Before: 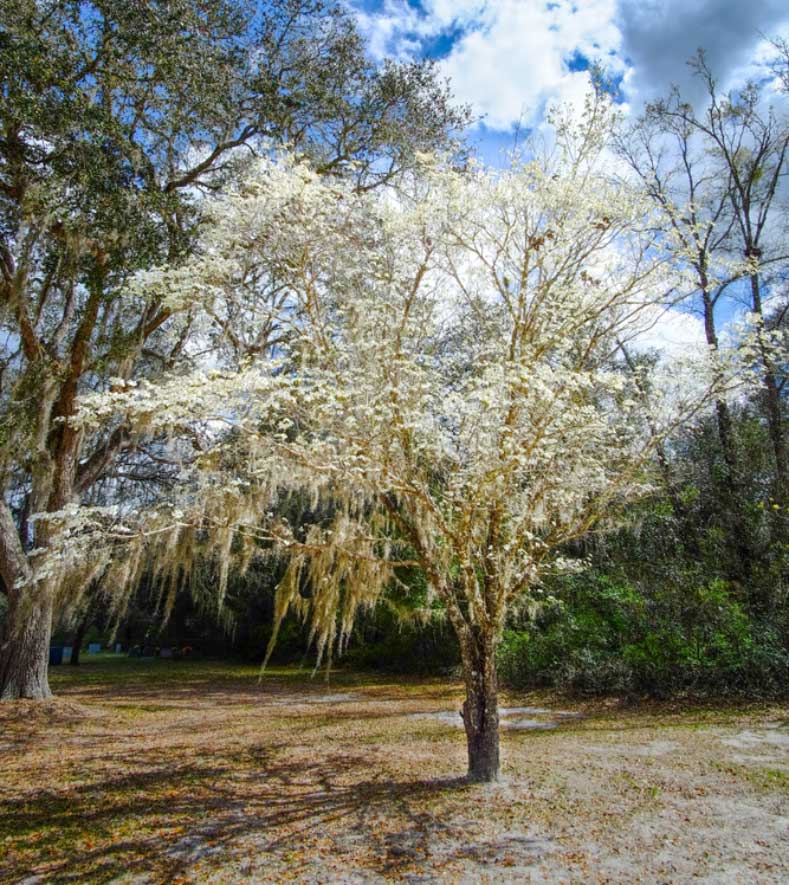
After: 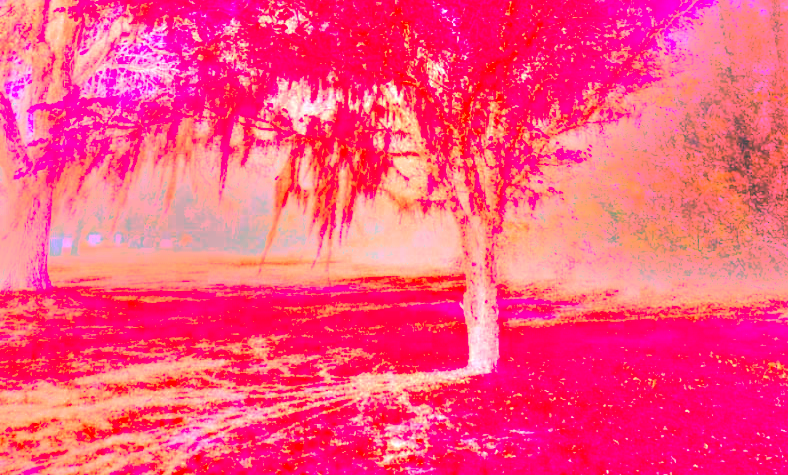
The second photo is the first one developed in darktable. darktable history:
white balance: red 4.26, blue 1.802
bloom: on, module defaults
crop and rotate: top 46.237%
